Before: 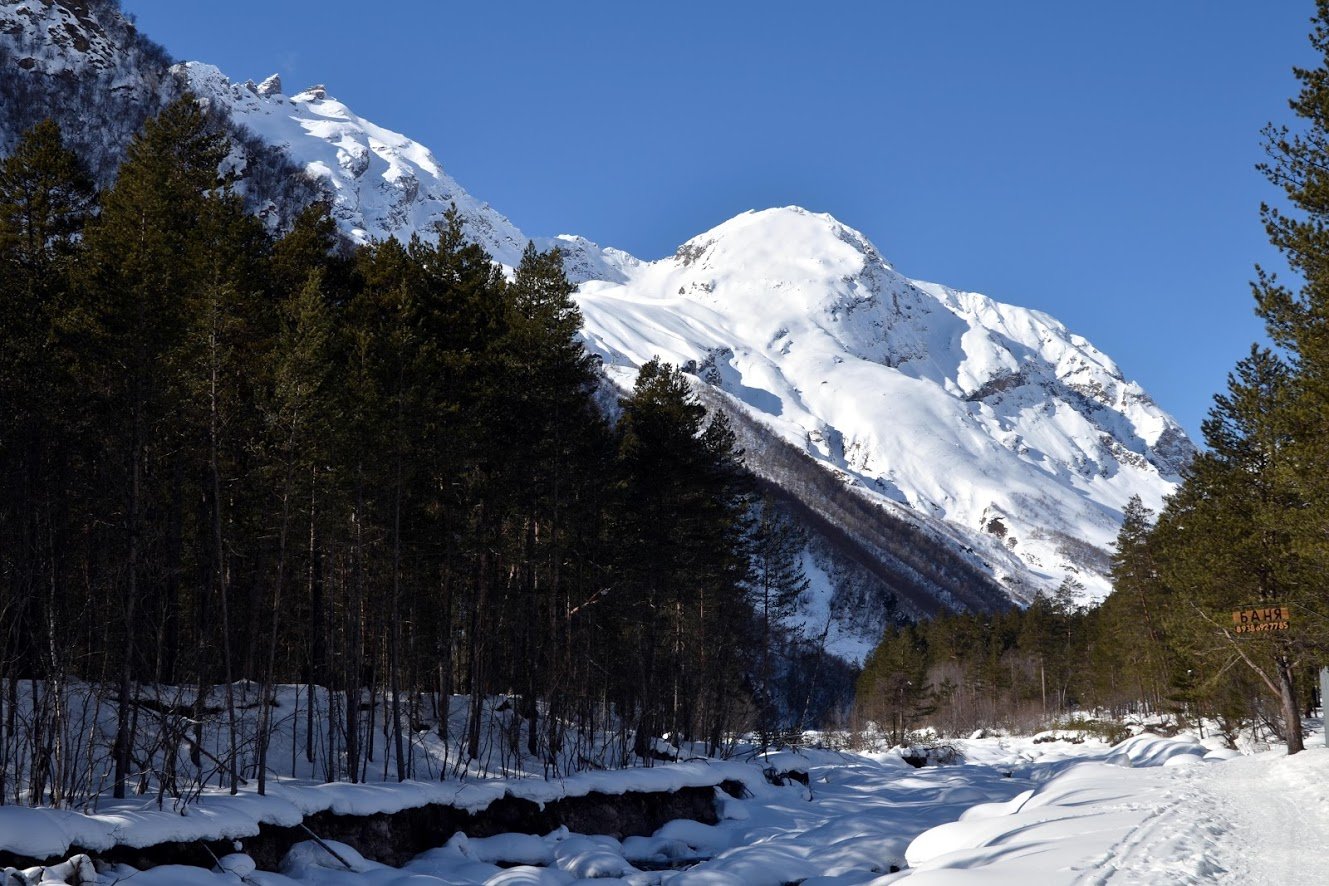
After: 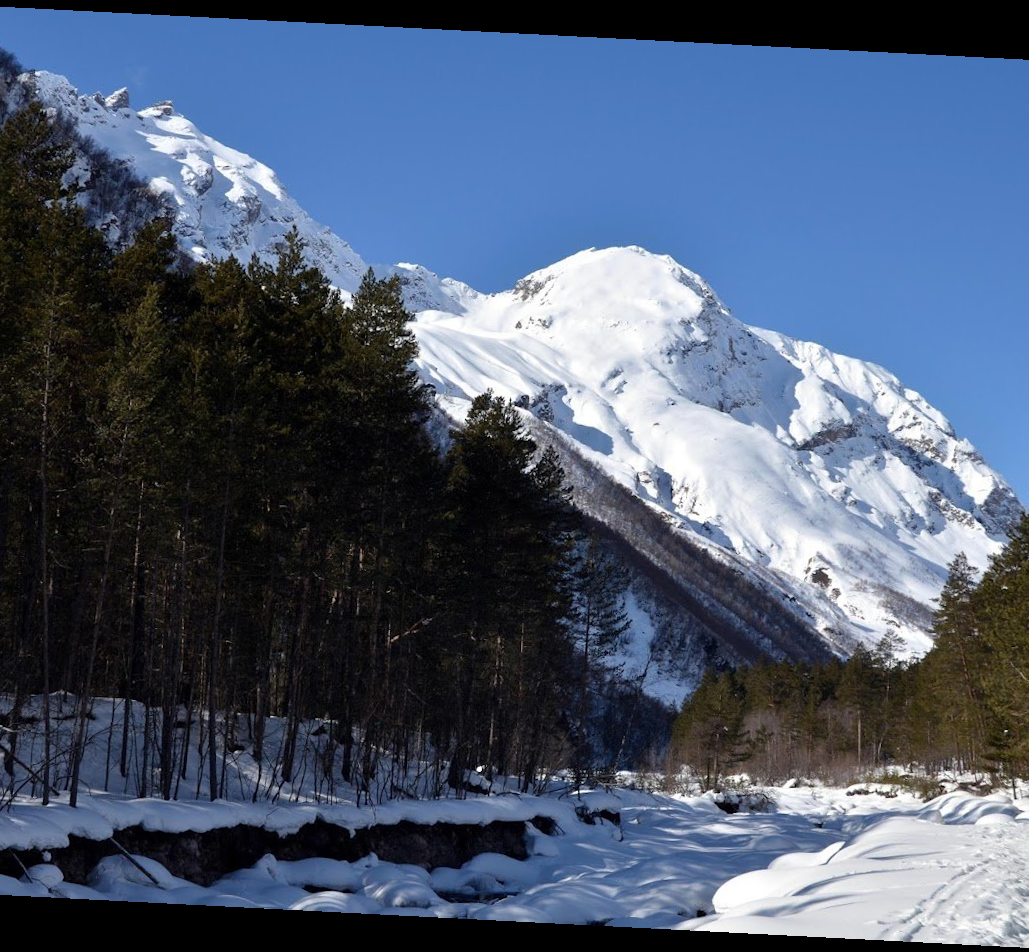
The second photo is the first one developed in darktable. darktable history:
crop and rotate: angle -2.95°, left 14.055%, top 0.041%, right 10.931%, bottom 0.02%
